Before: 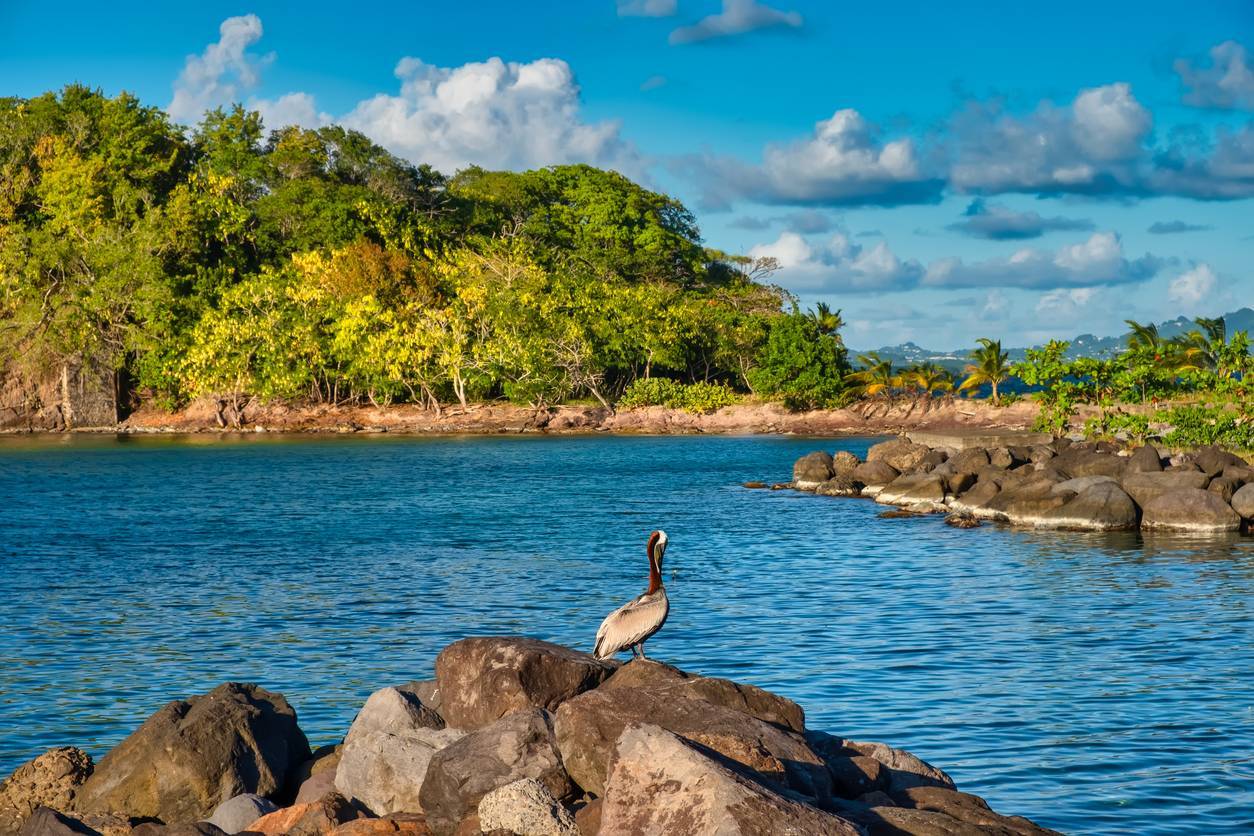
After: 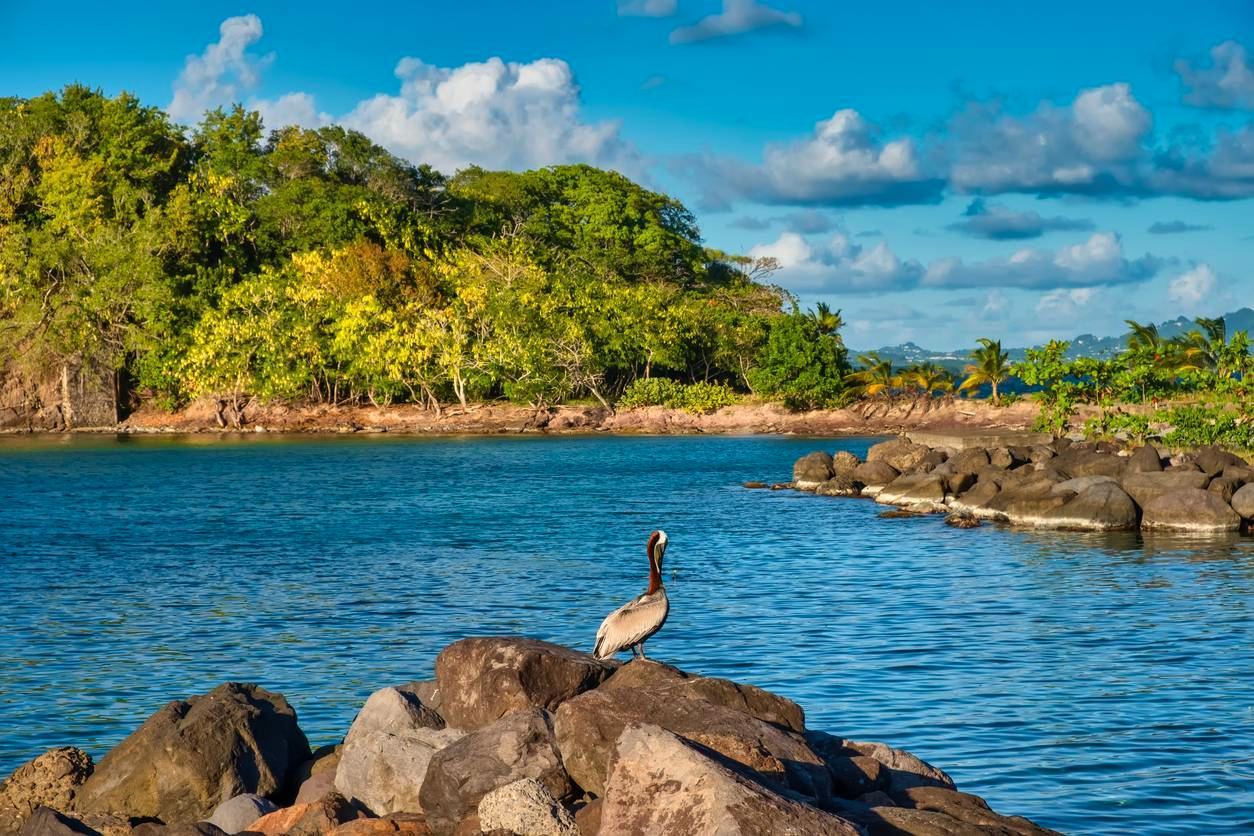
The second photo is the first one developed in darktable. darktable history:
velvia: strength 15.51%
